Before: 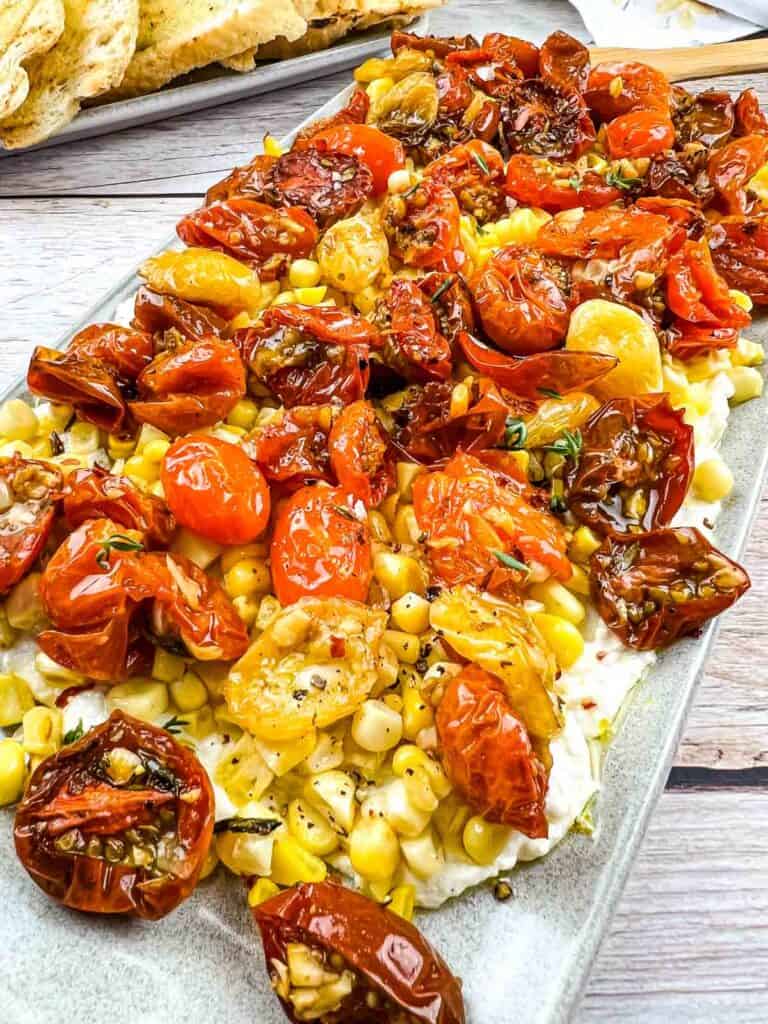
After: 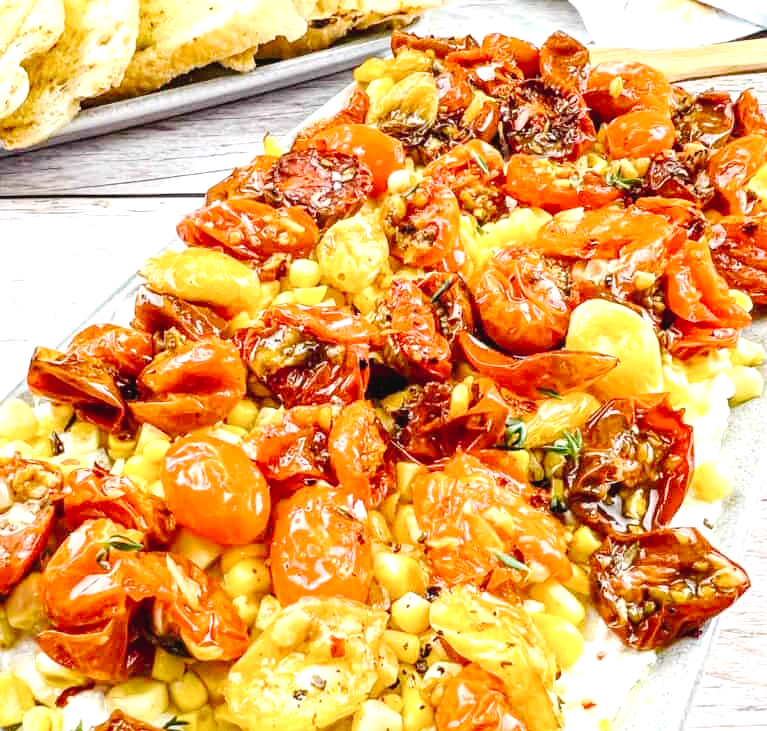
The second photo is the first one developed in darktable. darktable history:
crop: bottom 28.576%
tone curve: curves: ch0 [(0, 0) (0.003, 0.035) (0.011, 0.035) (0.025, 0.035) (0.044, 0.046) (0.069, 0.063) (0.1, 0.084) (0.136, 0.123) (0.177, 0.174) (0.224, 0.232) (0.277, 0.304) (0.335, 0.387) (0.399, 0.476) (0.468, 0.566) (0.543, 0.639) (0.623, 0.714) (0.709, 0.776) (0.801, 0.851) (0.898, 0.921) (1, 1)], preserve colors none
exposure: exposure 0.6 EV, compensate highlight preservation false
